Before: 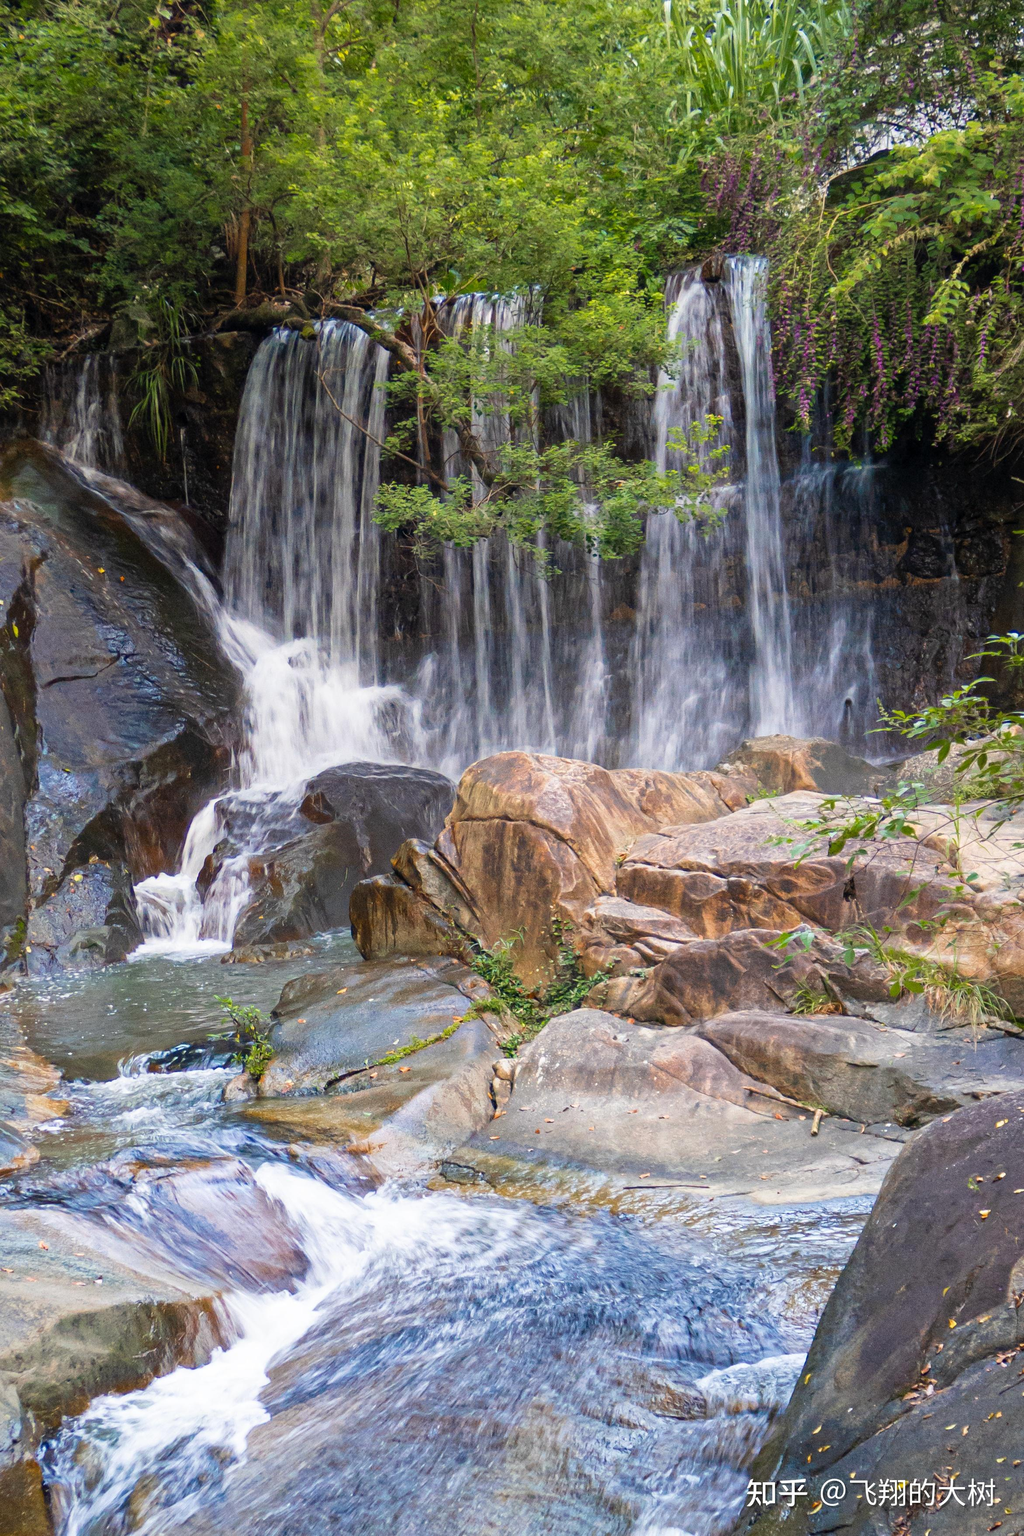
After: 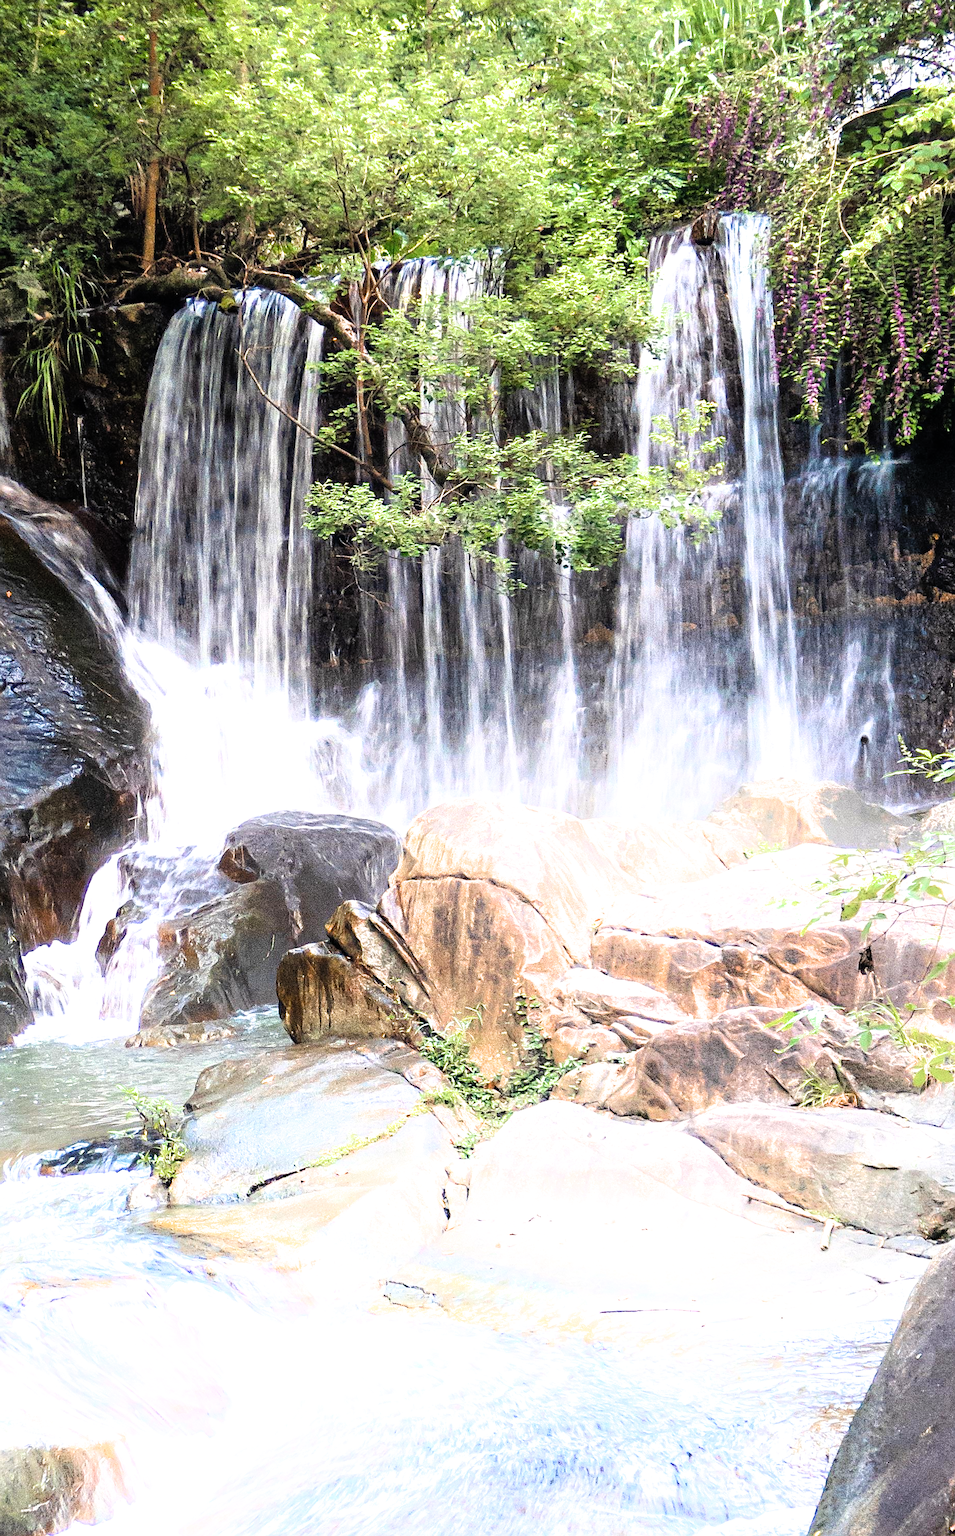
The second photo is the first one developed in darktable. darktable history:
crop: left 11.247%, top 4.873%, right 9.564%, bottom 10.245%
filmic rgb: black relative exposure -8.04 EV, white relative exposure 2.19 EV, hardness 6.91, color science v6 (2022)
exposure: black level correction -0.001, exposure 0.905 EV, compensate exposure bias true, compensate highlight preservation false
sharpen: on, module defaults
shadows and highlights: highlights 71.6, soften with gaussian
